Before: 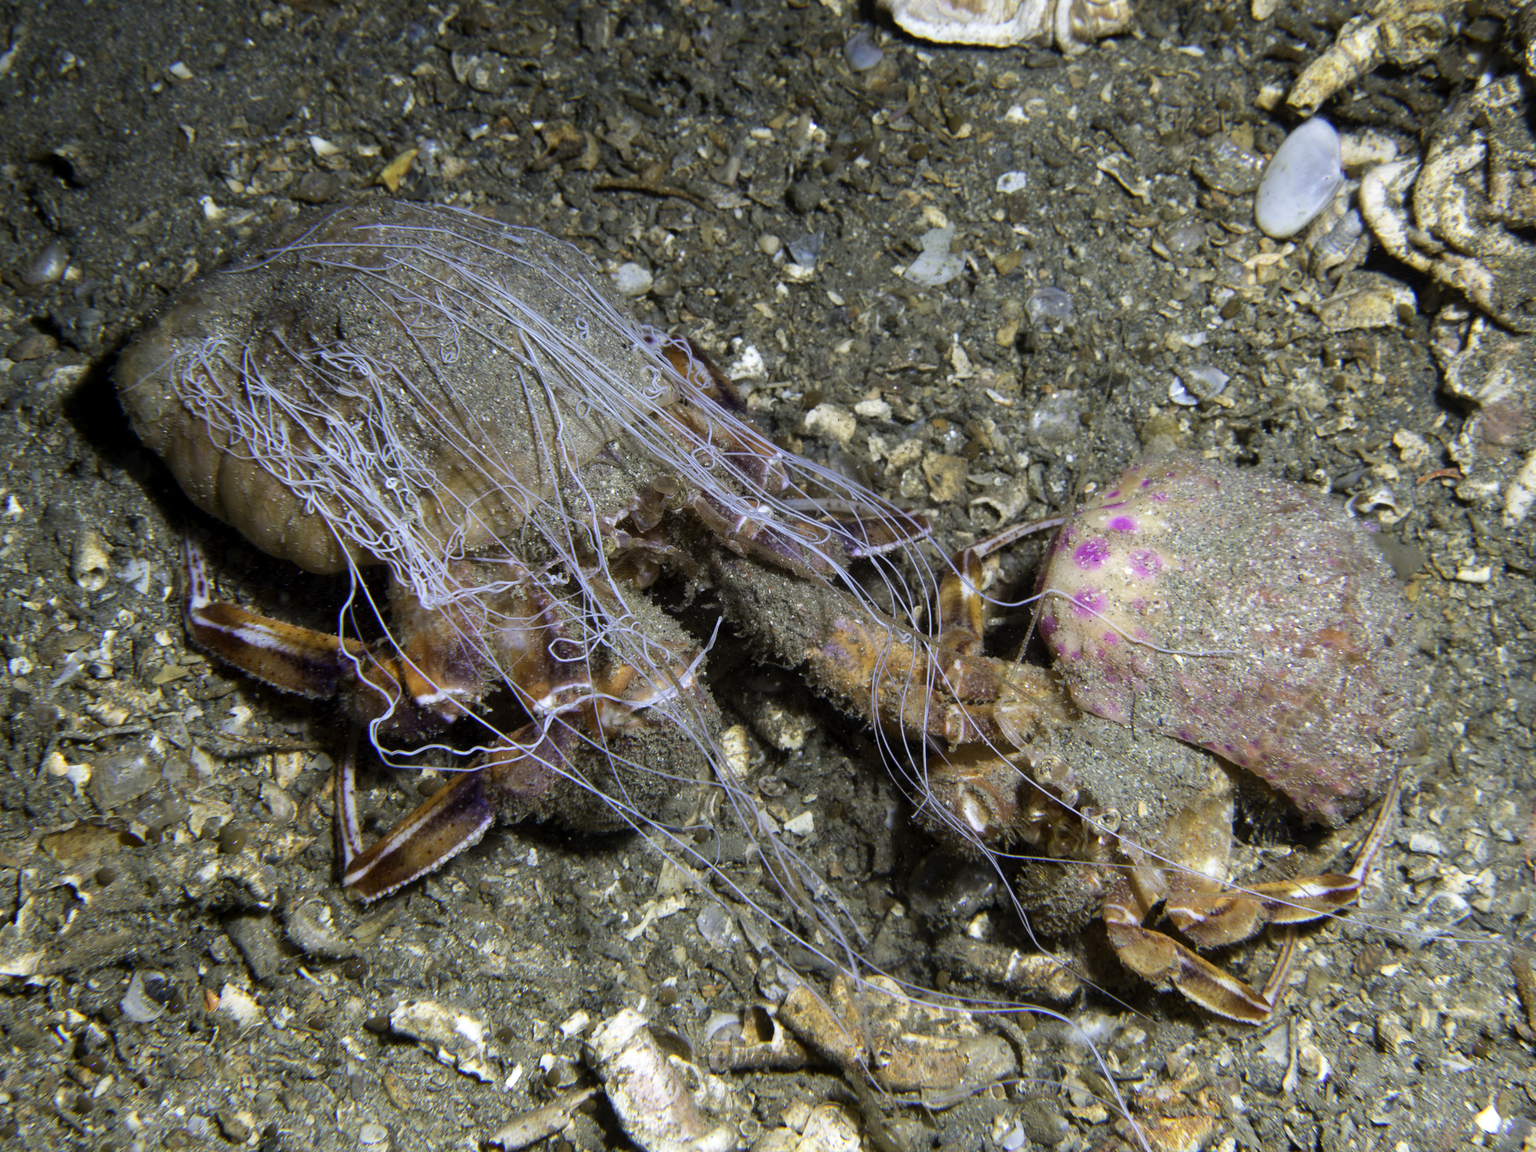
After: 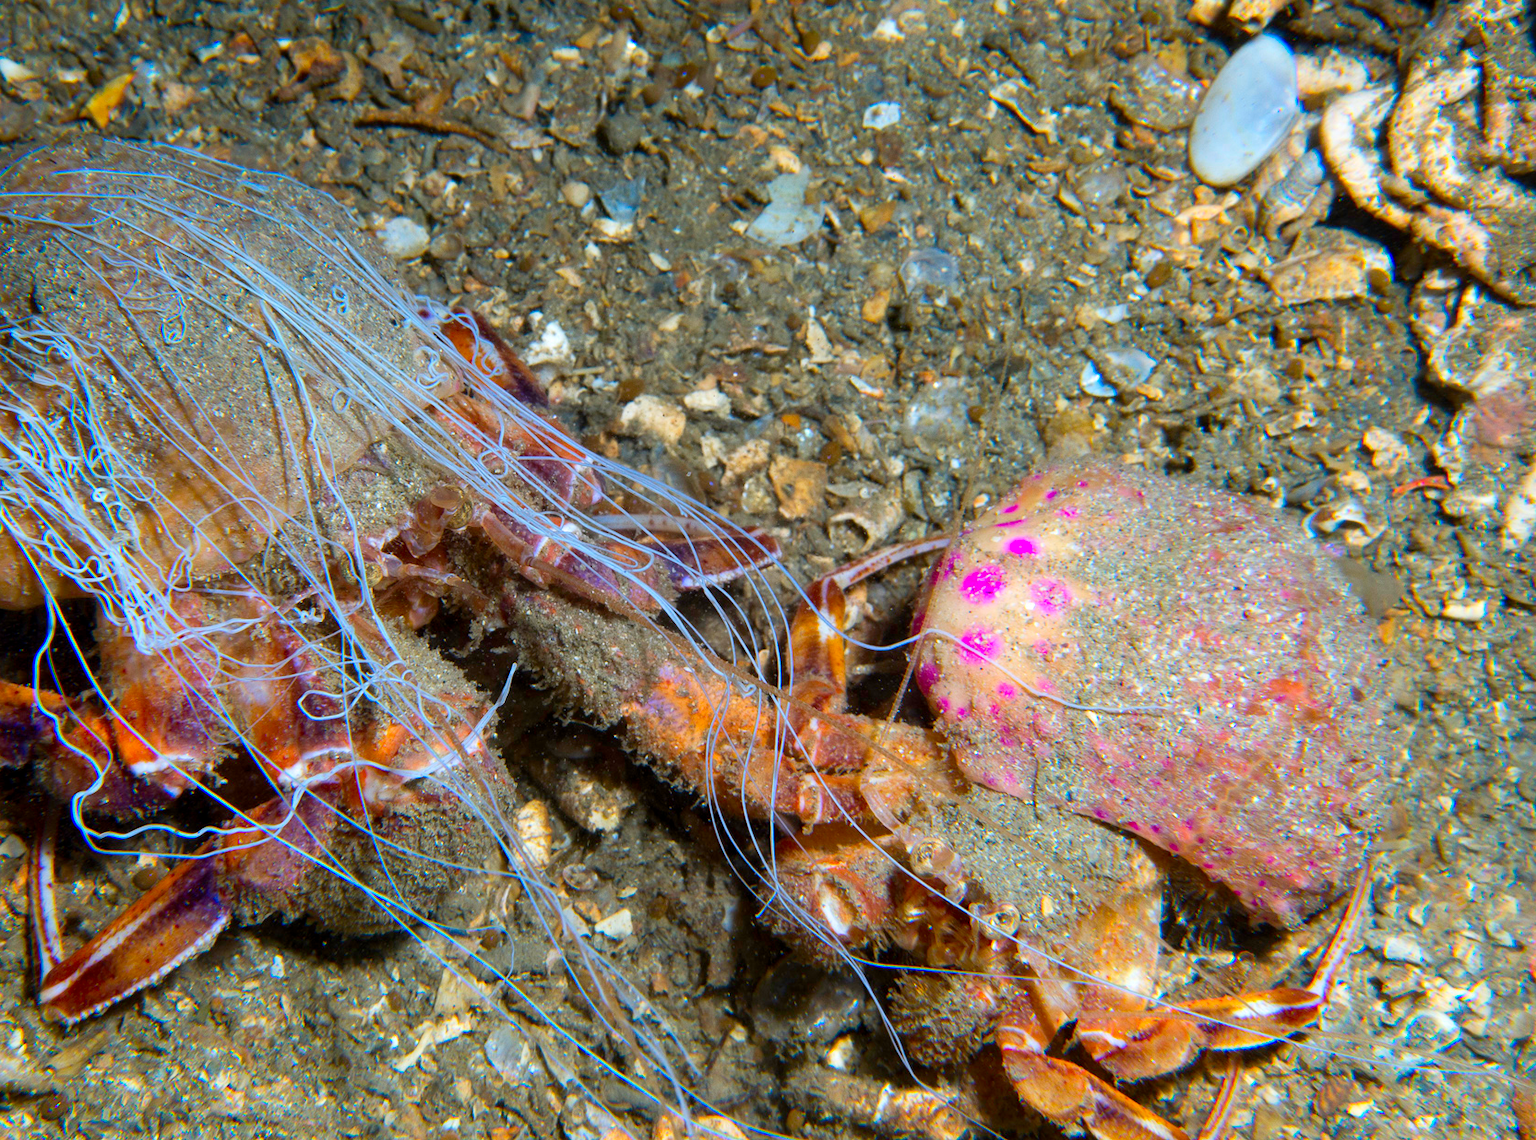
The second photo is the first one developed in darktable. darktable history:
tone equalizer: on, module defaults
contrast brightness saturation: saturation 0.52
crop and rotate: left 20.362%, top 7.91%, right 0.313%, bottom 13.599%
